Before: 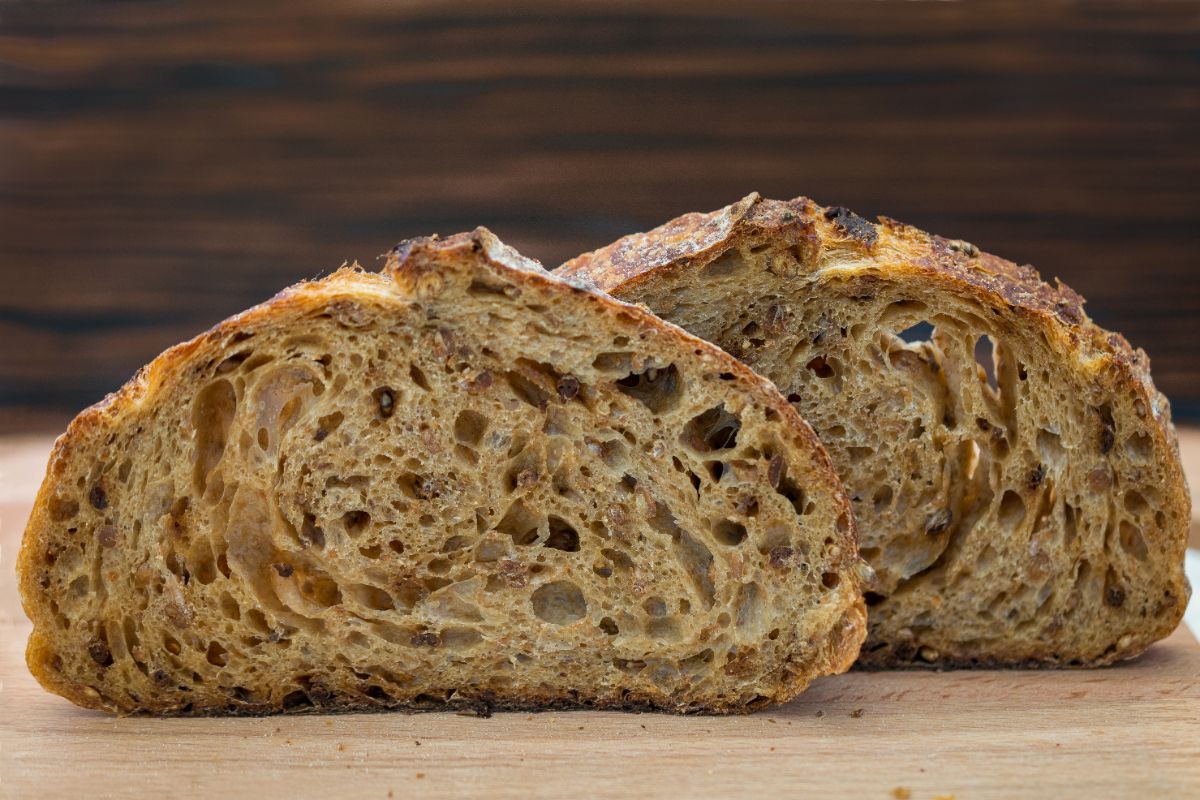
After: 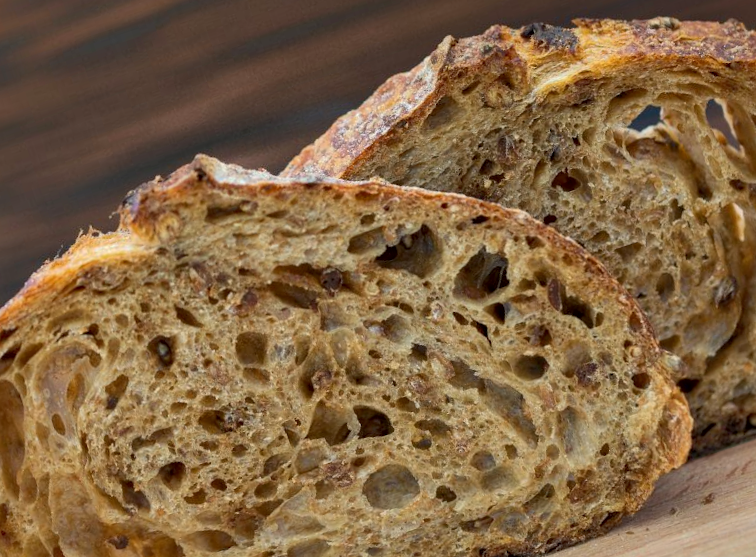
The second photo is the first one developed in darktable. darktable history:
crop and rotate: angle 18.28°, left 6.743%, right 3.688%, bottom 1.103%
shadows and highlights: on, module defaults
local contrast: mode bilateral grid, contrast 30, coarseness 26, midtone range 0.2
